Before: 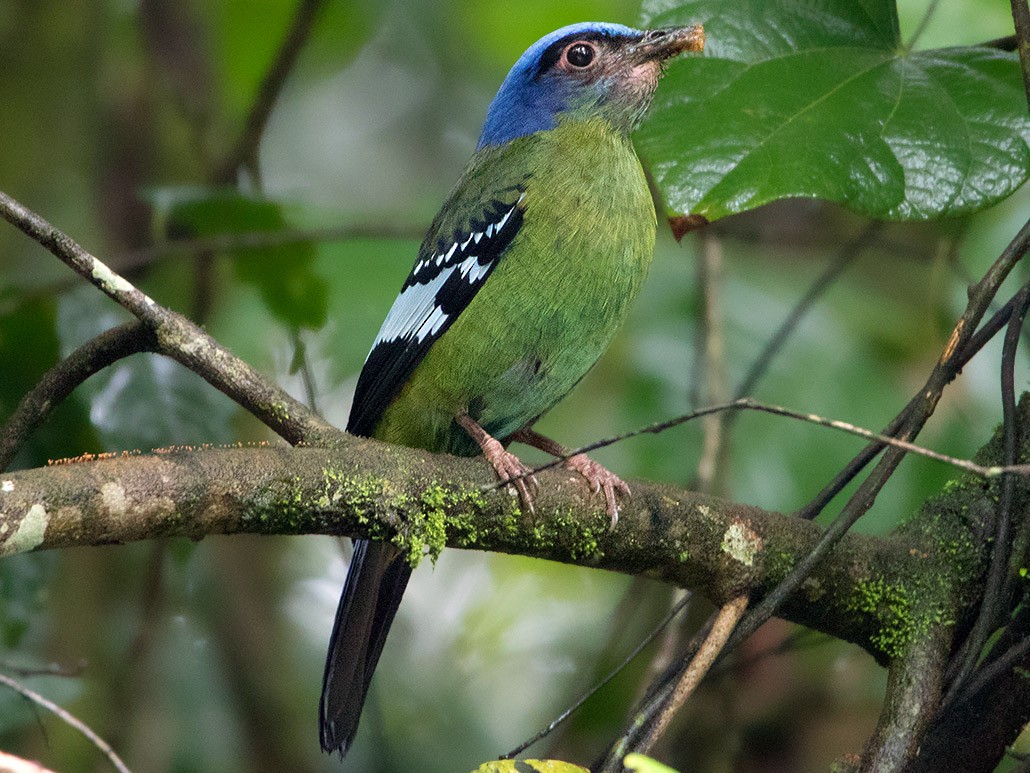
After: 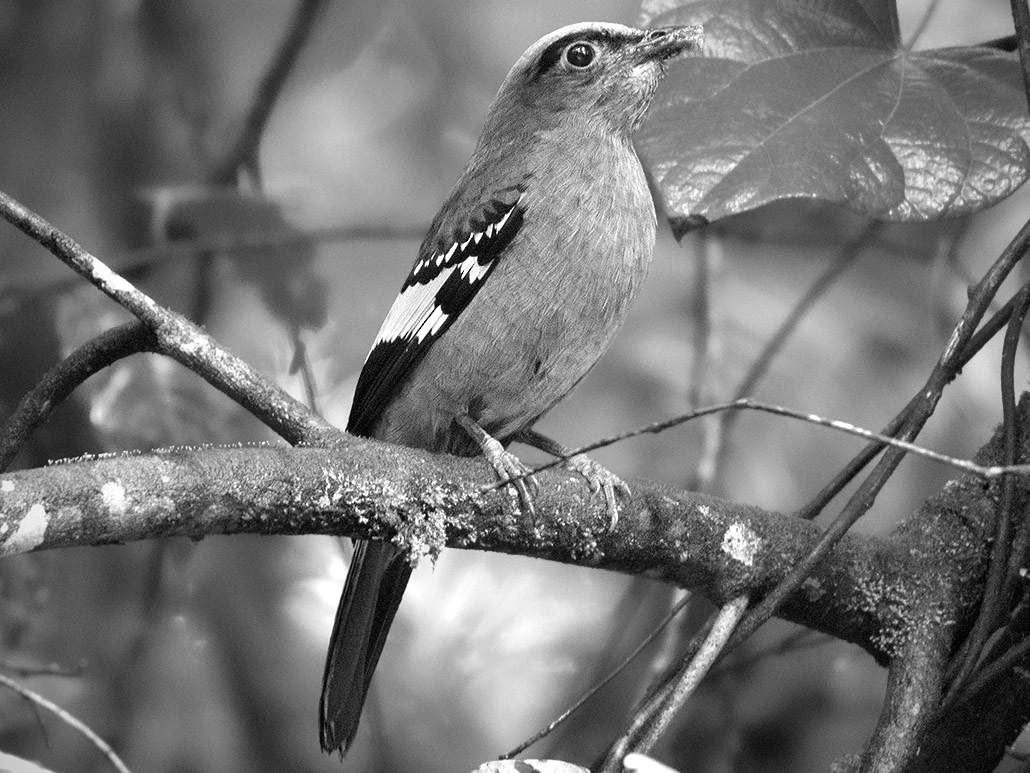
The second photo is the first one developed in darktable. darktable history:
velvia: strength 40%
vignetting: unbound false
color contrast: green-magenta contrast 0, blue-yellow contrast 0
white balance: red 0.988, blue 1.017
exposure: black level correction 0, exposure 0.7 EV, compensate exposure bias true, compensate highlight preservation false
